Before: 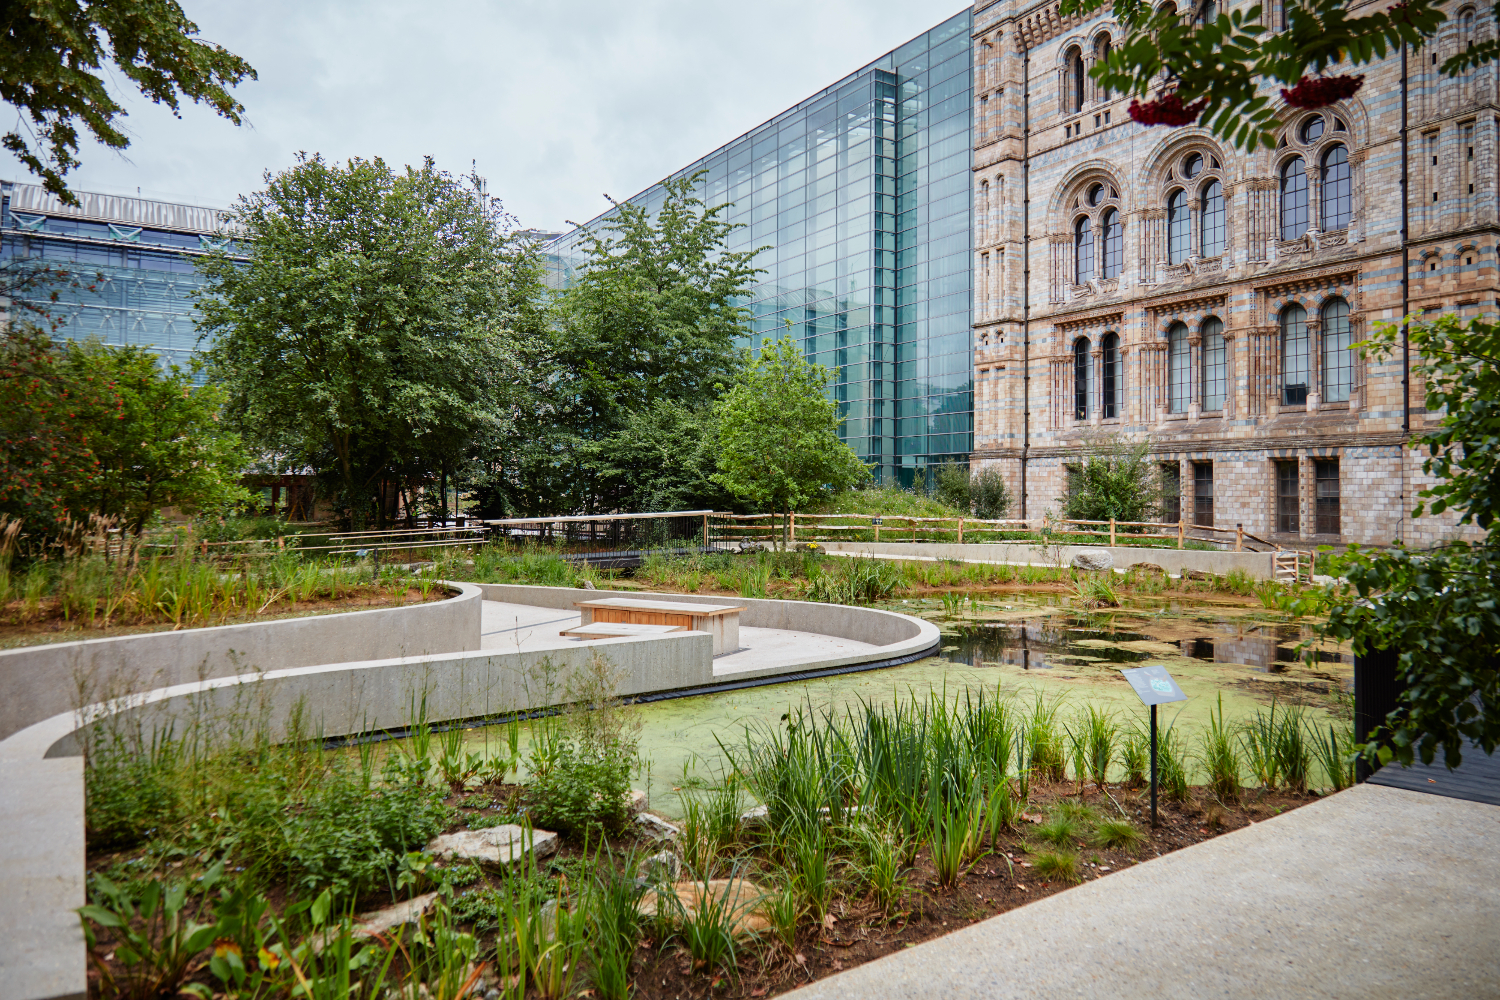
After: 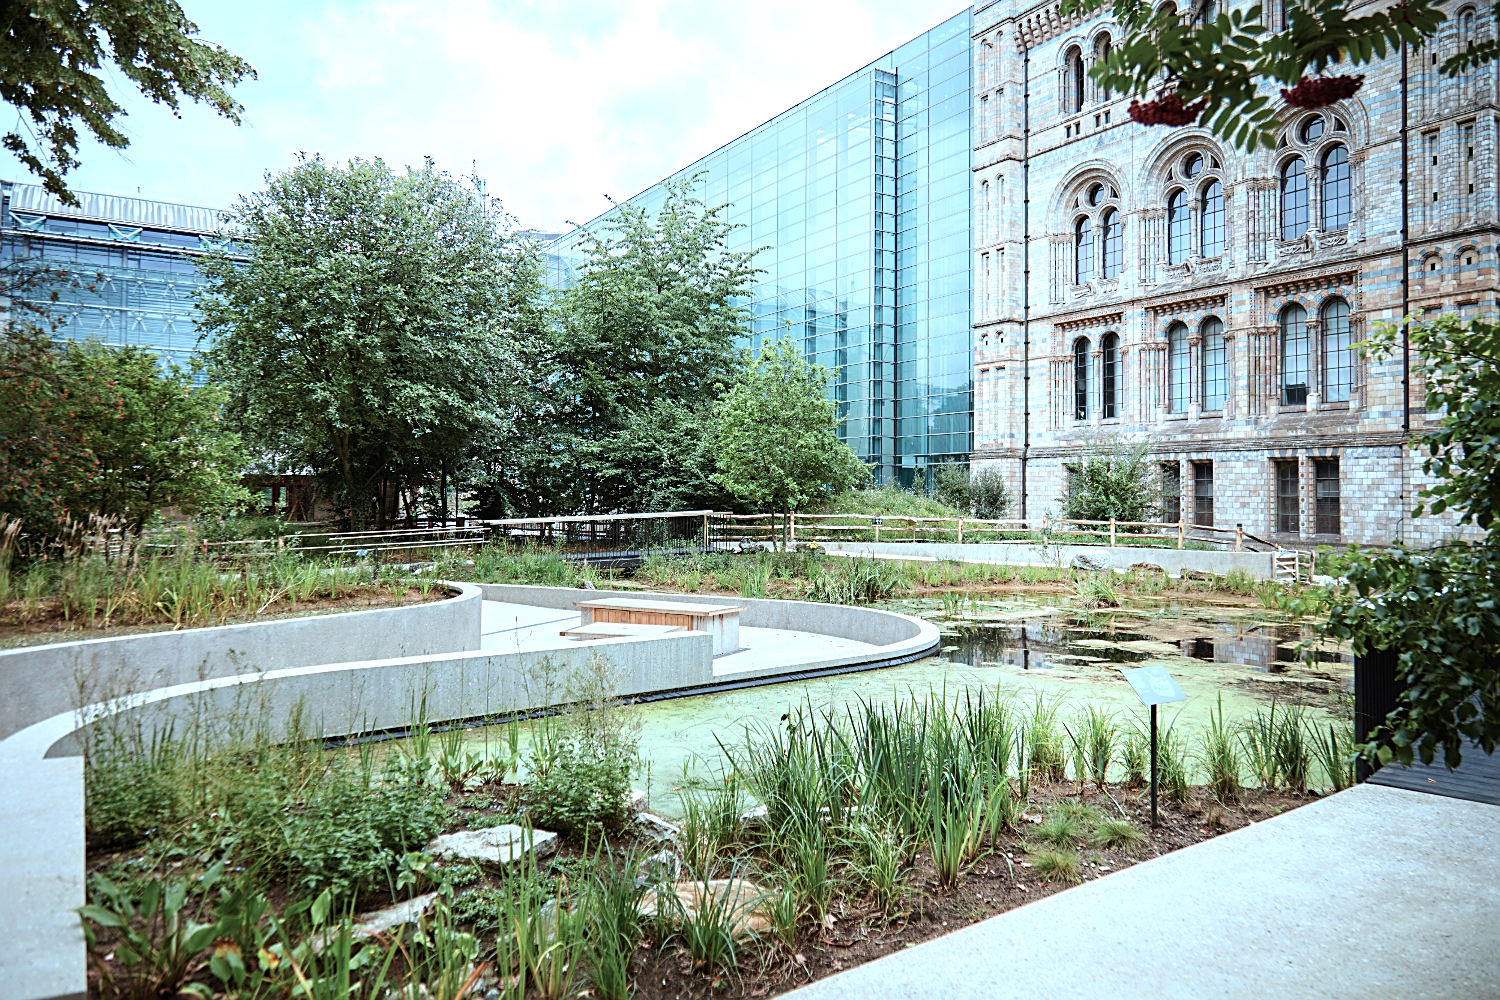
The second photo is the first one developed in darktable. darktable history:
white balance: red 0.988, blue 1.017
sharpen: on, module defaults
exposure: exposure 0.648 EV, compensate highlight preservation false
color correction: highlights a* -12.64, highlights b* -18.1, saturation 0.7
shadows and highlights: shadows -40.15, highlights 62.88, soften with gaussian
